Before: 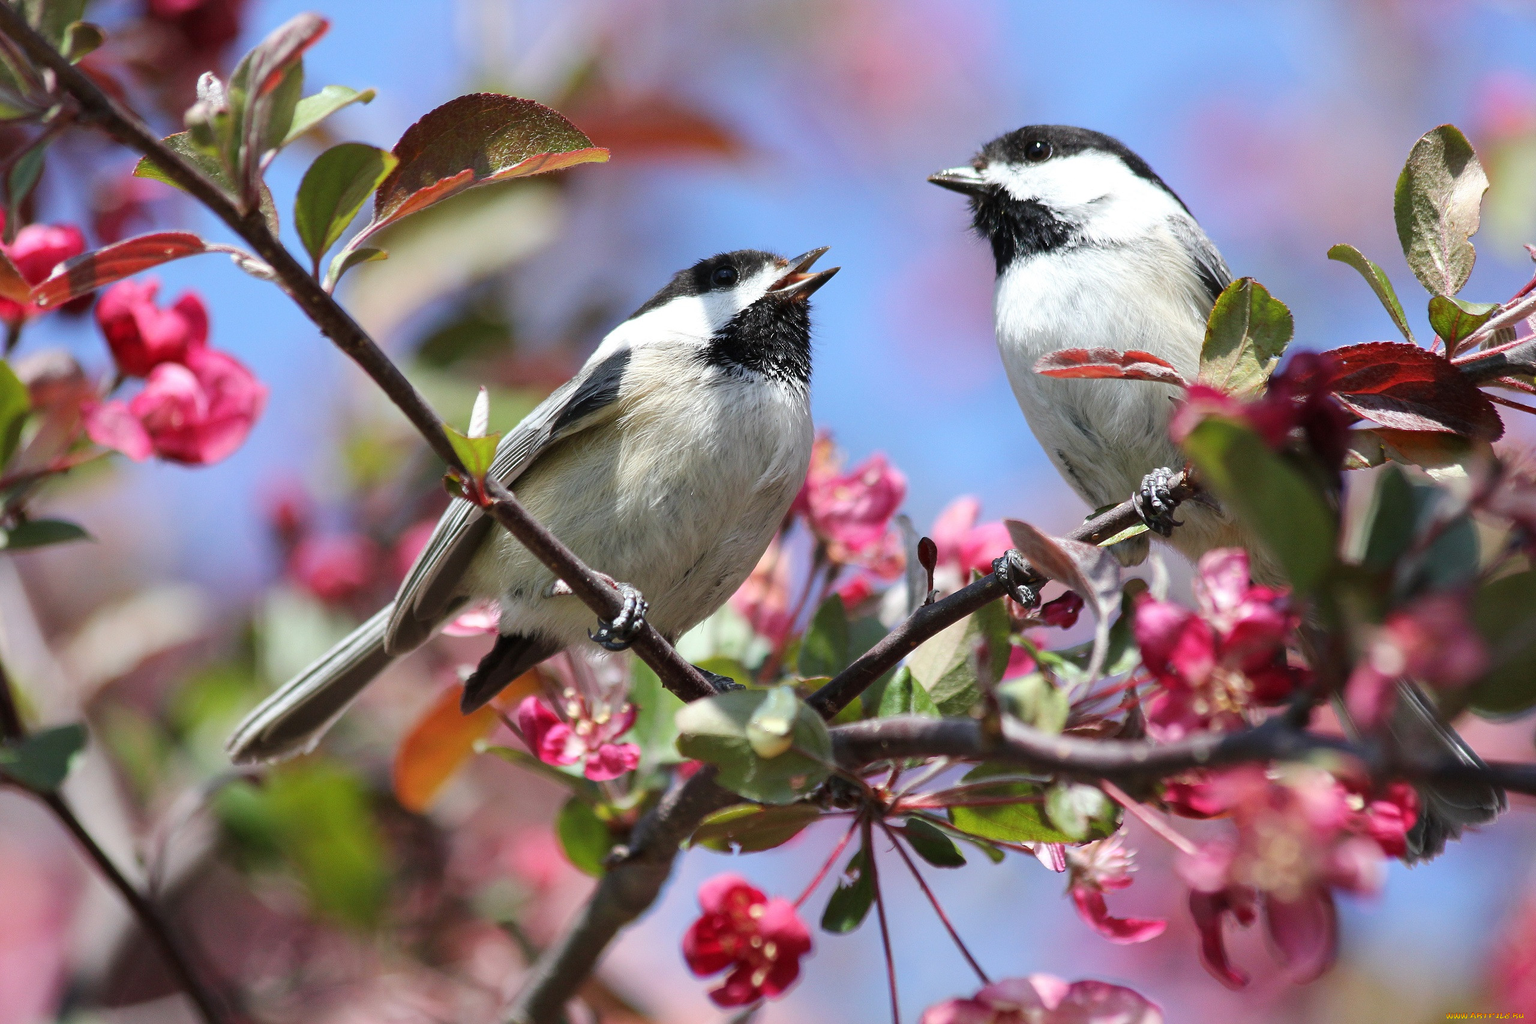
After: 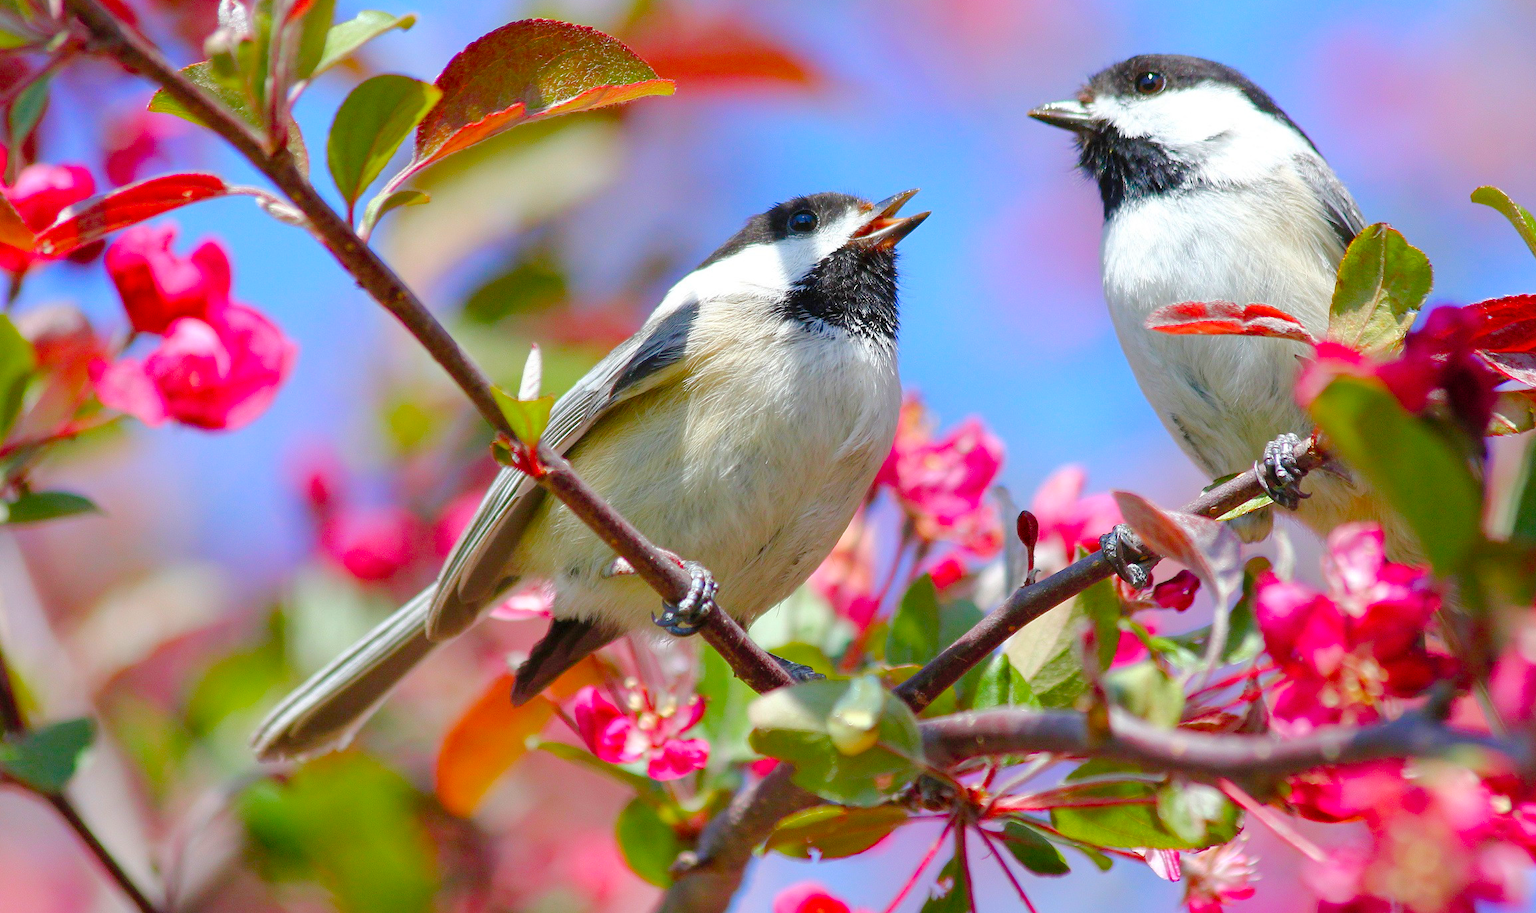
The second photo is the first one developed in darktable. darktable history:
color balance rgb: perceptual saturation grading › global saturation 20%, perceptual saturation grading › highlights -25%, perceptual saturation grading › shadows 25%, global vibrance 50%
tone curve: curves: ch0 [(0, 0) (0.004, 0.008) (0.077, 0.156) (0.169, 0.29) (0.774, 0.774) (1, 1)], color space Lab, linked channels, preserve colors none
crop: top 7.49%, right 9.717%, bottom 11.943%
